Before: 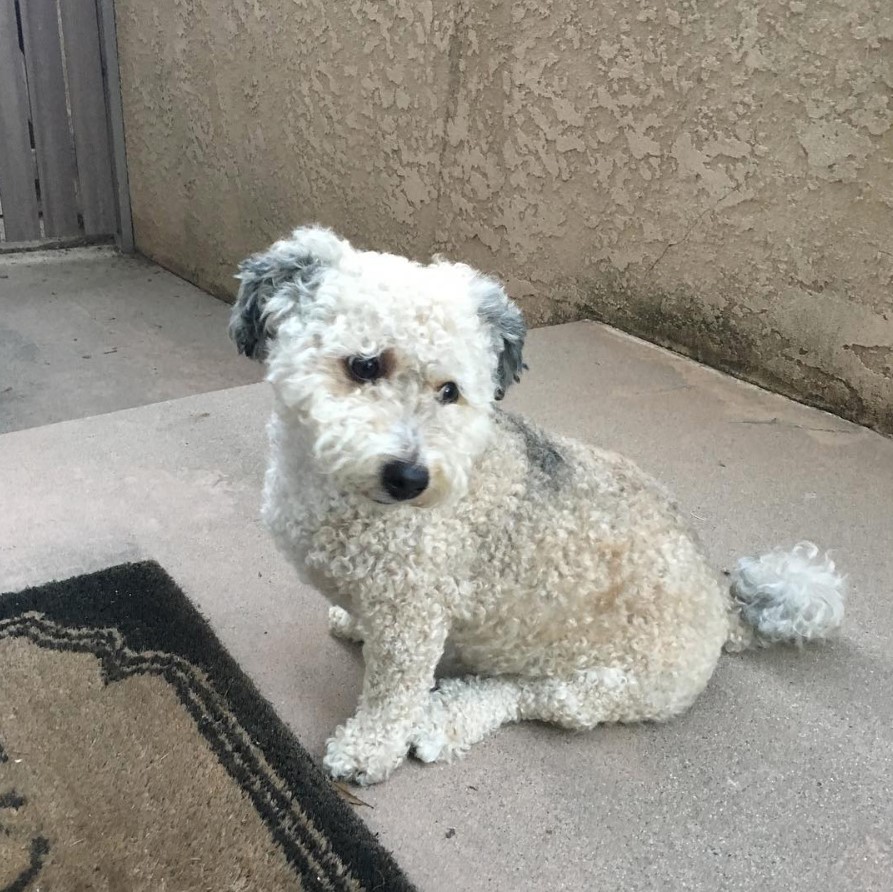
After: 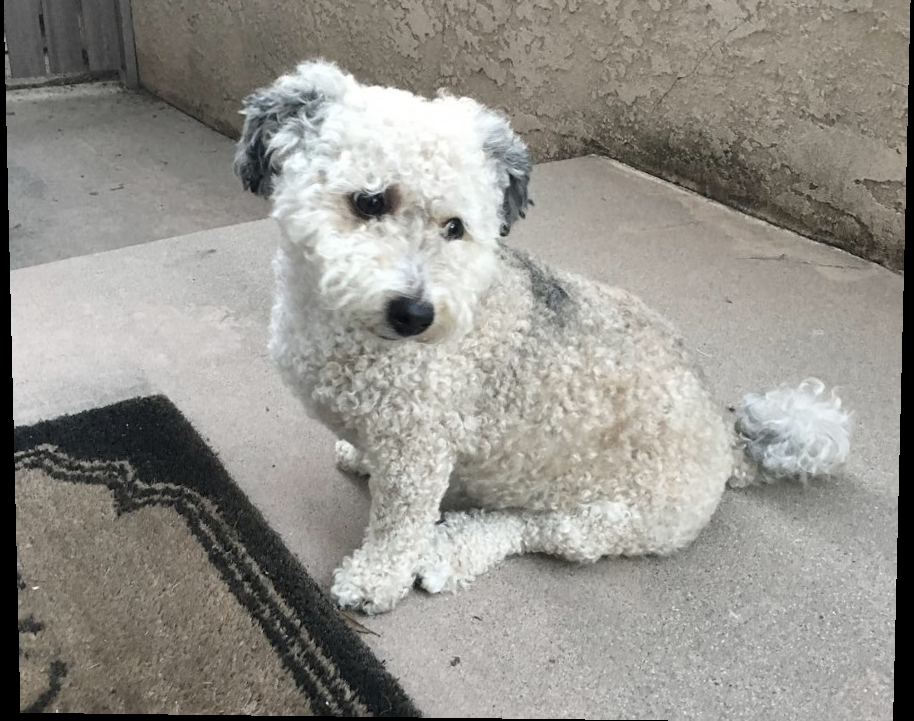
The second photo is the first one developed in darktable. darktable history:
rotate and perspective: lens shift (vertical) 0.048, lens shift (horizontal) -0.024, automatic cropping off
contrast brightness saturation: contrast 0.1, saturation -0.3
crop and rotate: top 19.998%
